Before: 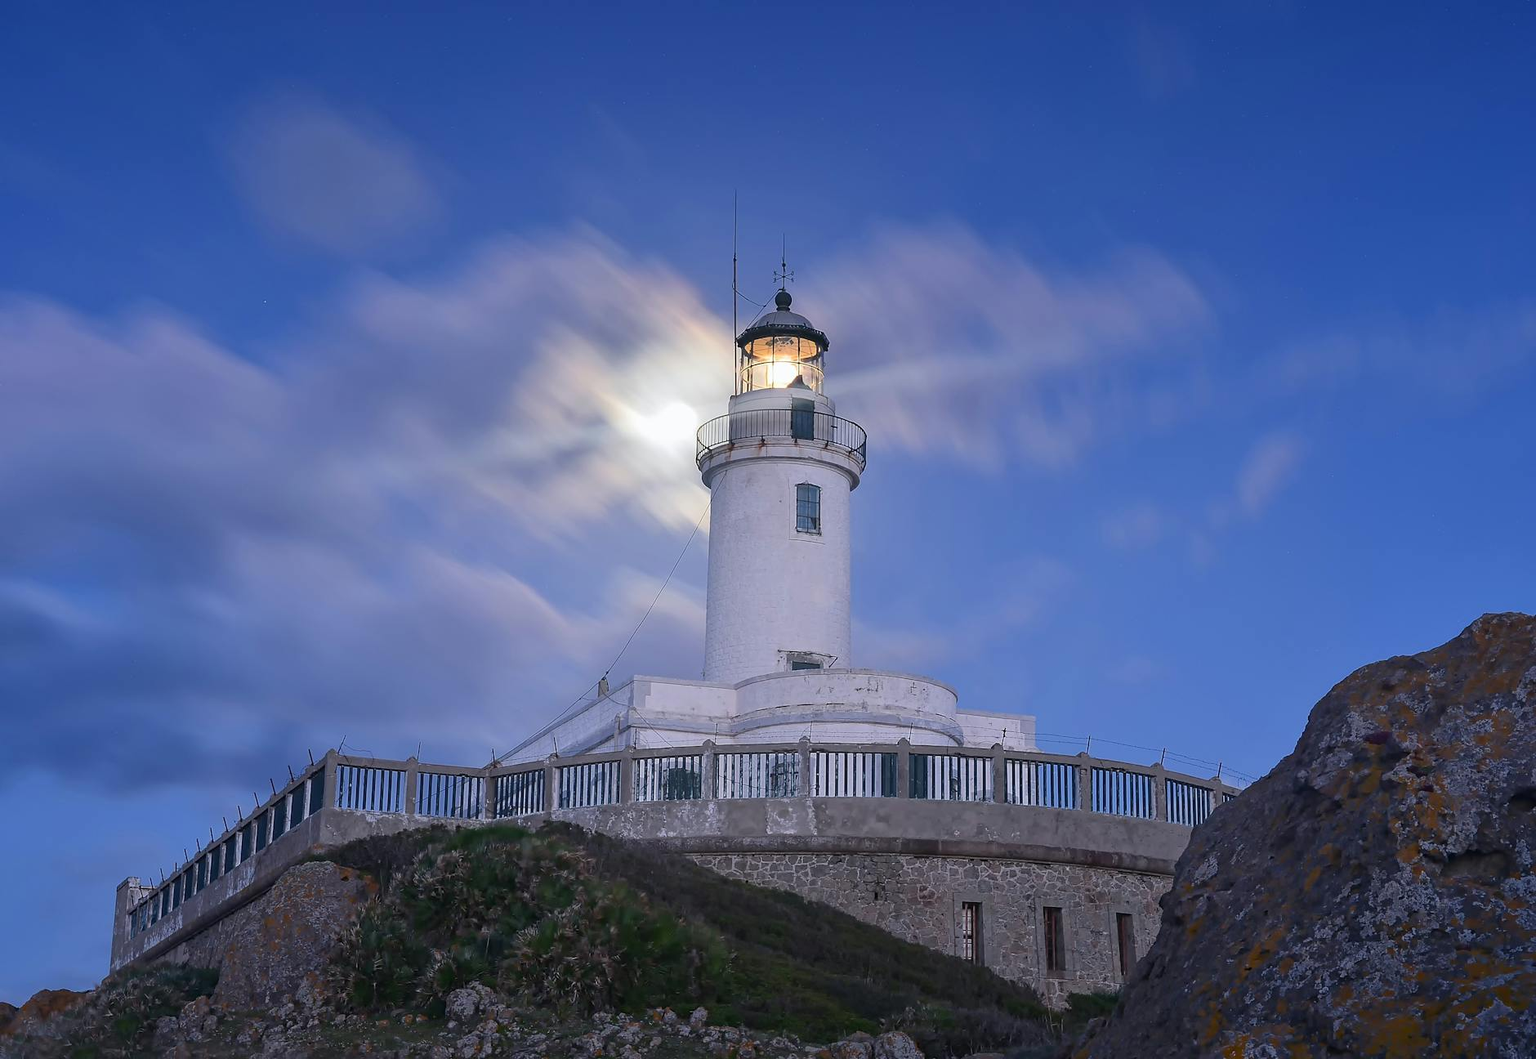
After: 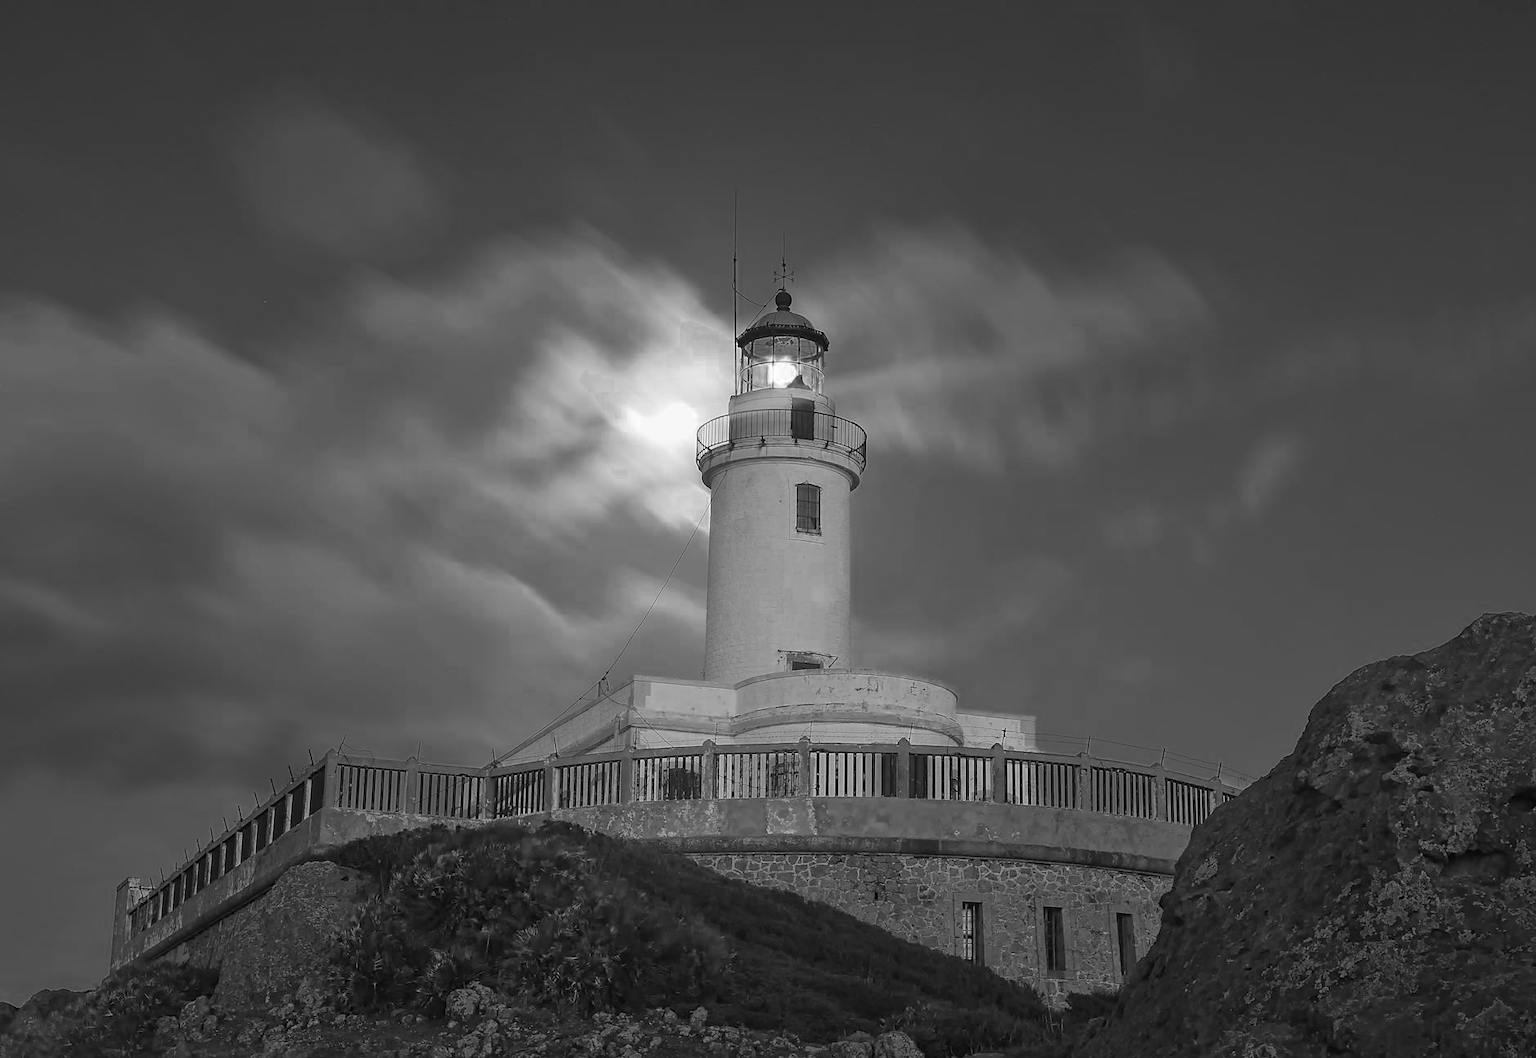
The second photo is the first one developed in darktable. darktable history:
color zones: curves: ch0 [(0.002, 0.429) (0.121, 0.212) (0.198, 0.113) (0.276, 0.344) (0.331, 0.541) (0.41, 0.56) (0.482, 0.289) (0.619, 0.227) (0.721, 0.18) (0.821, 0.435) (0.928, 0.555) (1, 0.587)]; ch1 [(0, 0) (0.143, 0) (0.286, 0) (0.429, 0) (0.571, 0) (0.714, 0) (0.857, 0)]
